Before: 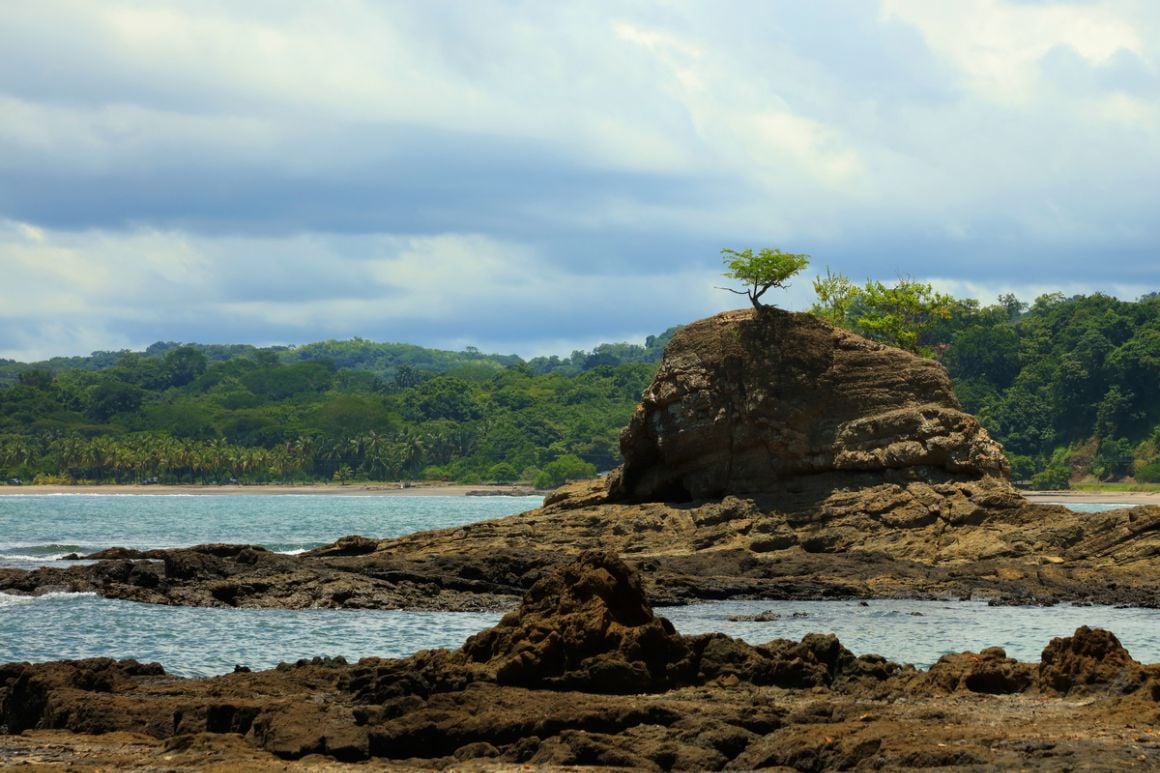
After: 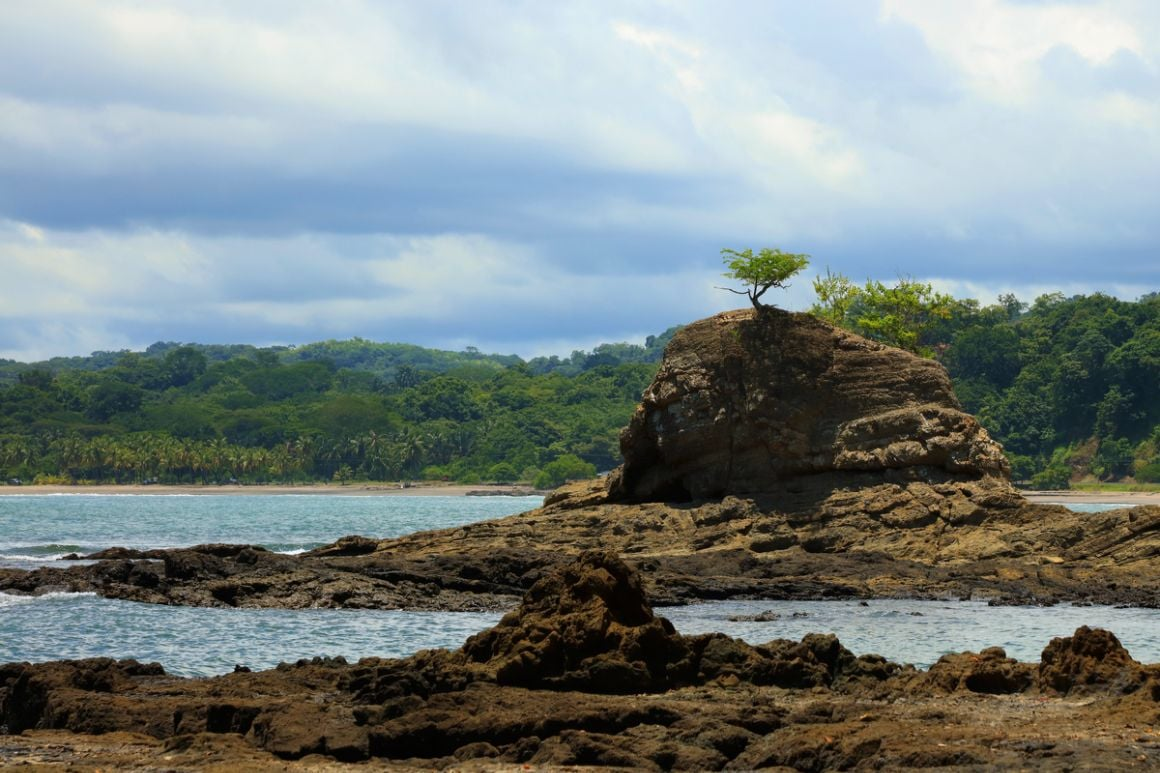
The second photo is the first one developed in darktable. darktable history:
color calibration: illuminant custom, x 0.349, y 0.366, temperature 4952.13 K
